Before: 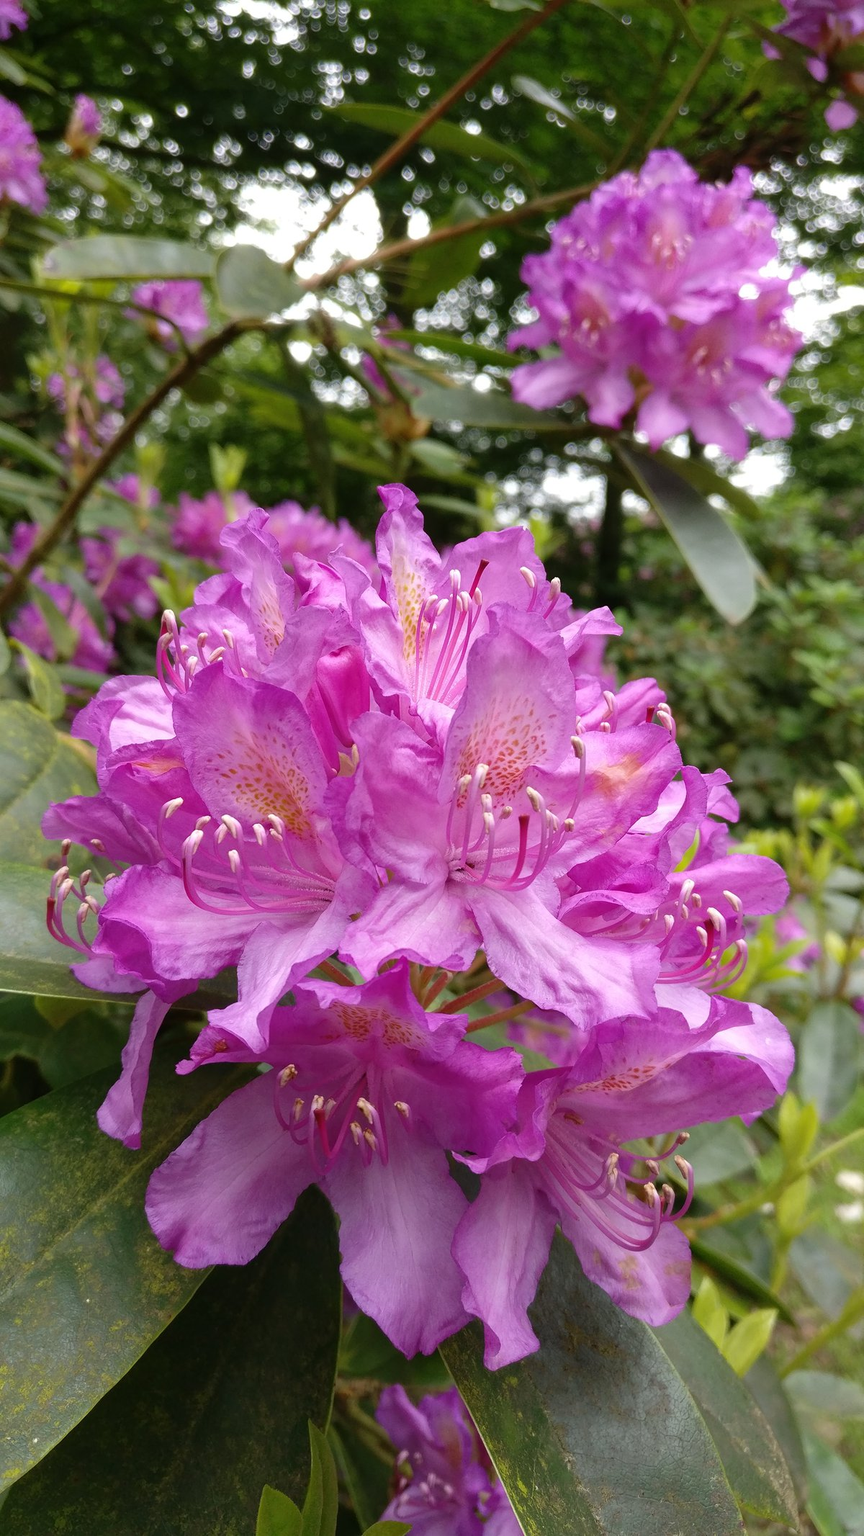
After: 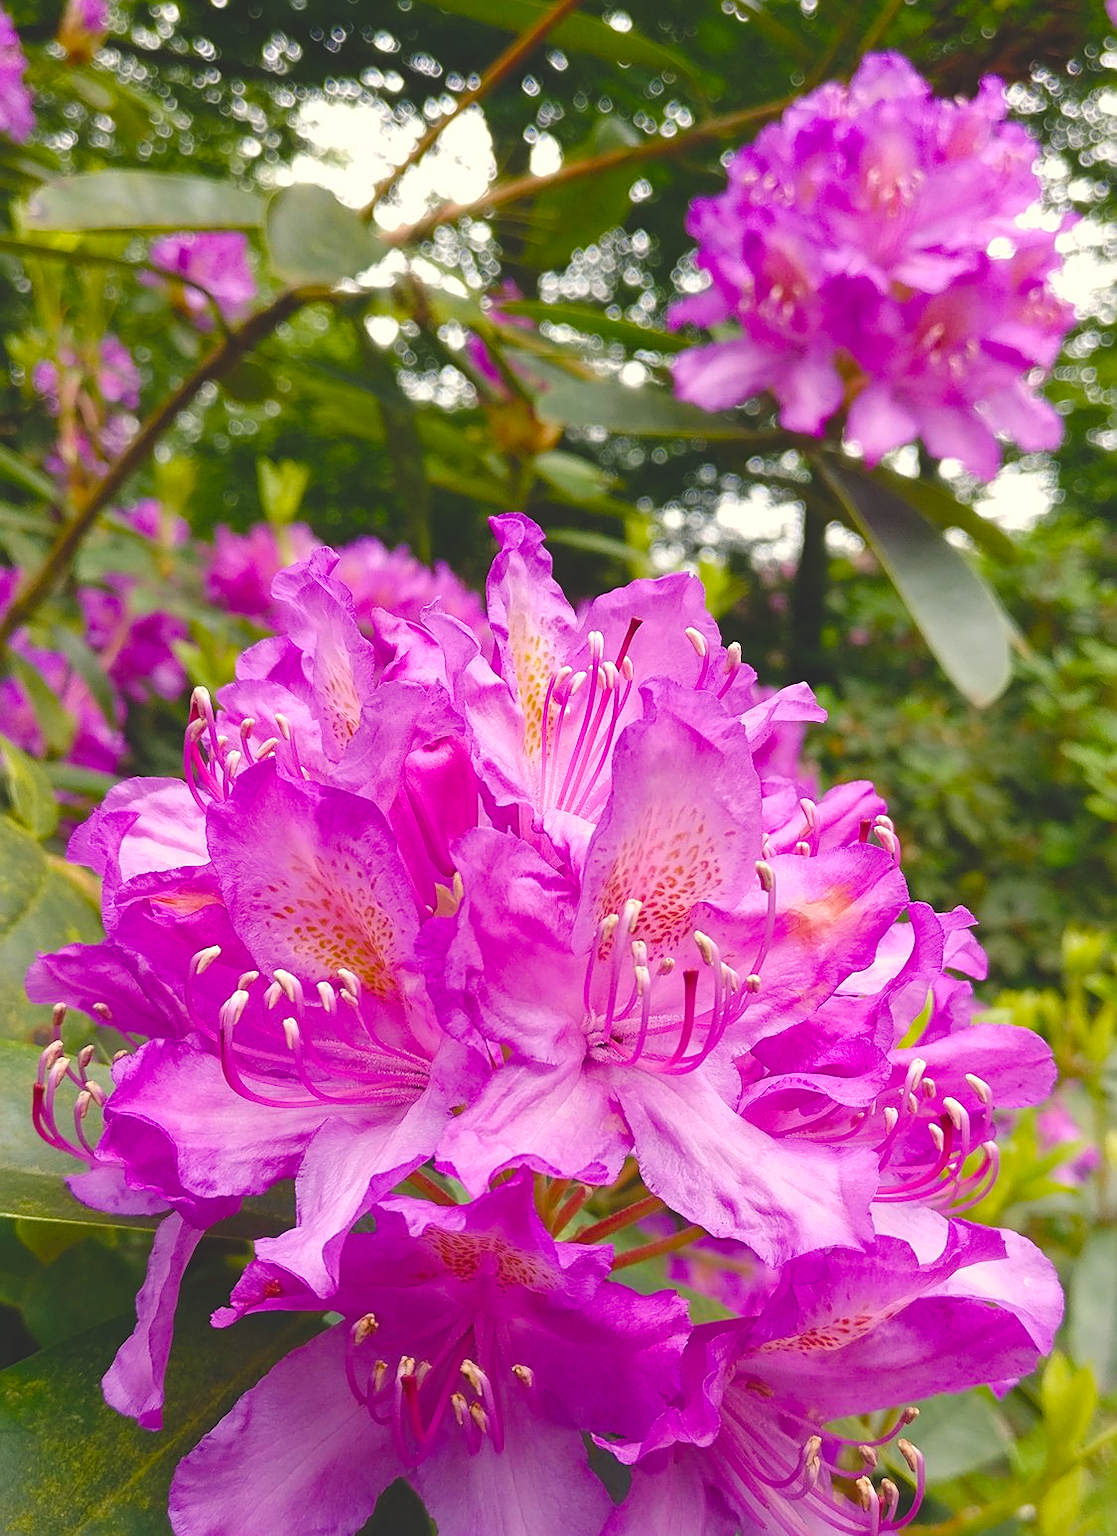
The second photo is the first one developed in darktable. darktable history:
color balance rgb: shadows lift › chroma 3%, shadows lift › hue 280.8°, power › hue 330°, highlights gain › chroma 3%, highlights gain › hue 75.6°, global offset › luminance 1.5%, perceptual saturation grading › global saturation 20%, perceptual saturation grading › highlights -25%, perceptual saturation grading › shadows 50%, global vibrance 30%
crop: left 2.737%, top 7.287%, right 3.421%, bottom 20.179%
sharpen: on, module defaults
contrast brightness saturation: contrast 0.05, brightness 0.06, saturation 0.01
